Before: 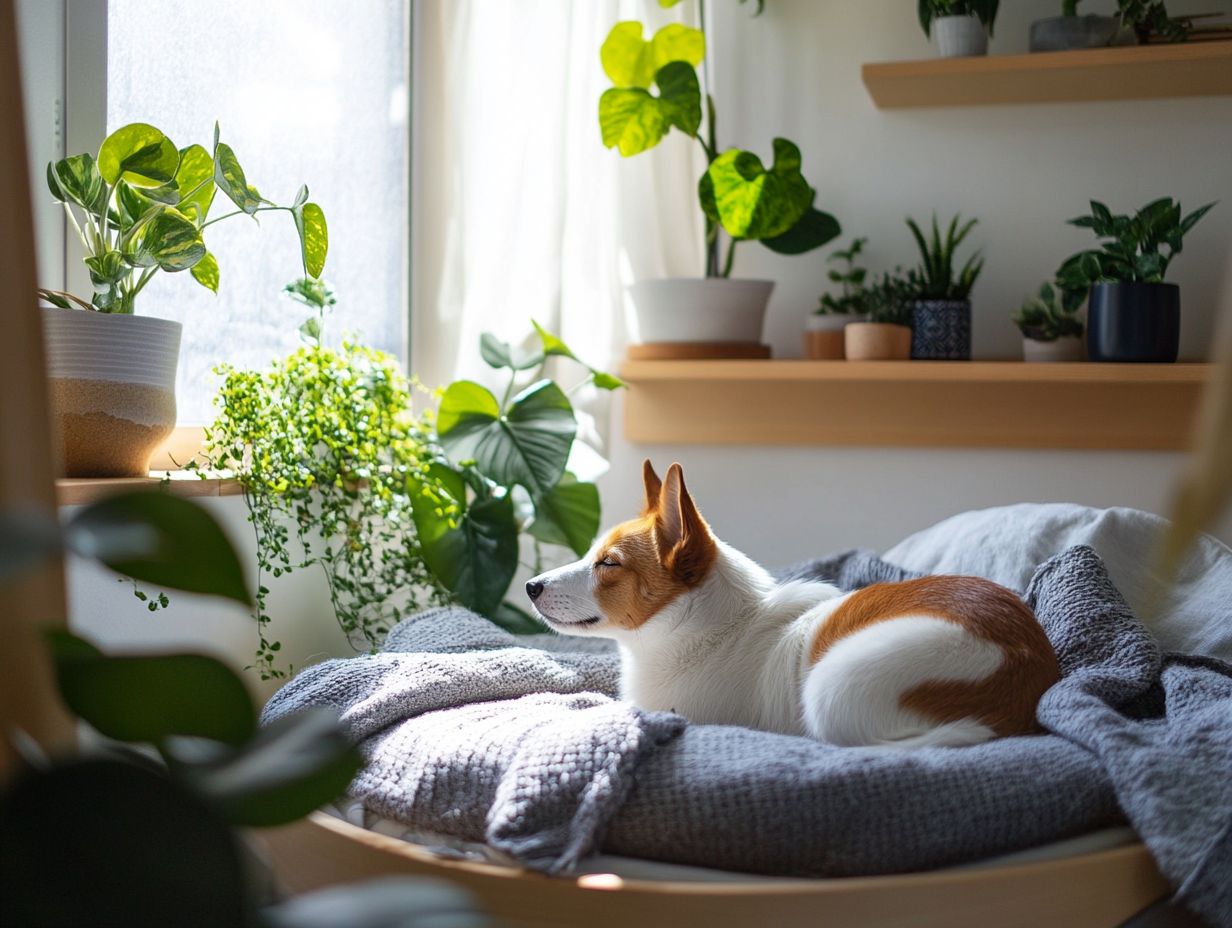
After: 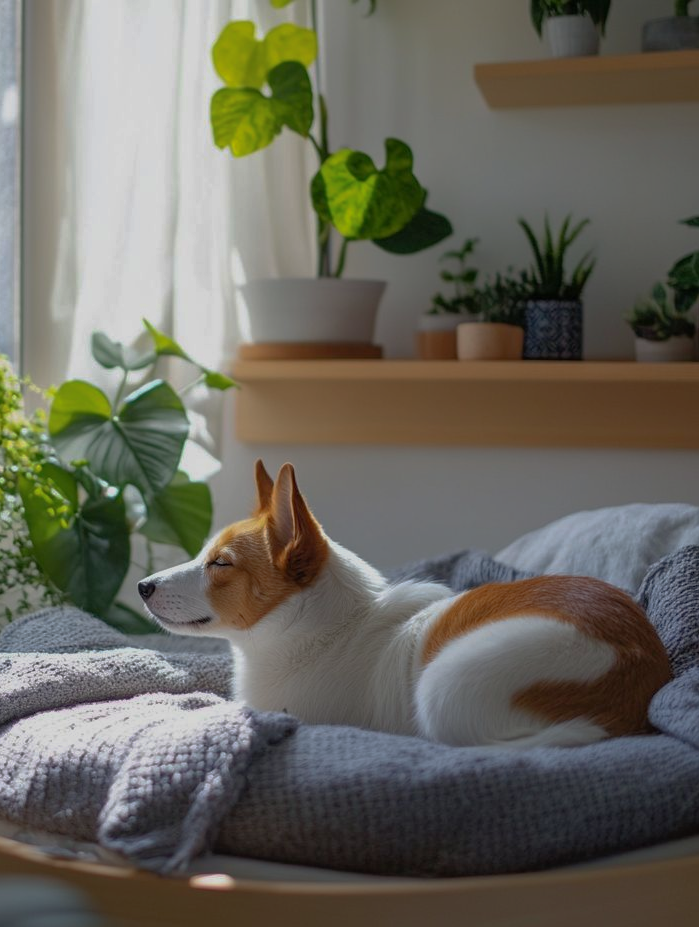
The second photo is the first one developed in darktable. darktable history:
base curve: curves: ch0 [(0, 0) (0.595, 0.418) (1, 1)], preserve colors none
crop: left 31.508%, top 0.004%, right 11.75%
sharpen: radius 2.911, amount 0.872, threshold 47.354
tone equalizer: -8 EV 0.239 EV, -7 EV 0.427 EV, -6 EV 0.456 EV, -5 EV 0.214 EV, -3 EV -0.279 EV, -2 EV -0.417 EV, -1 EV -0.421 EV, +0 EV -0.238 EV, edges refinement/feathering 500, mask exposure compensation -1.57 EV, preserve details no
